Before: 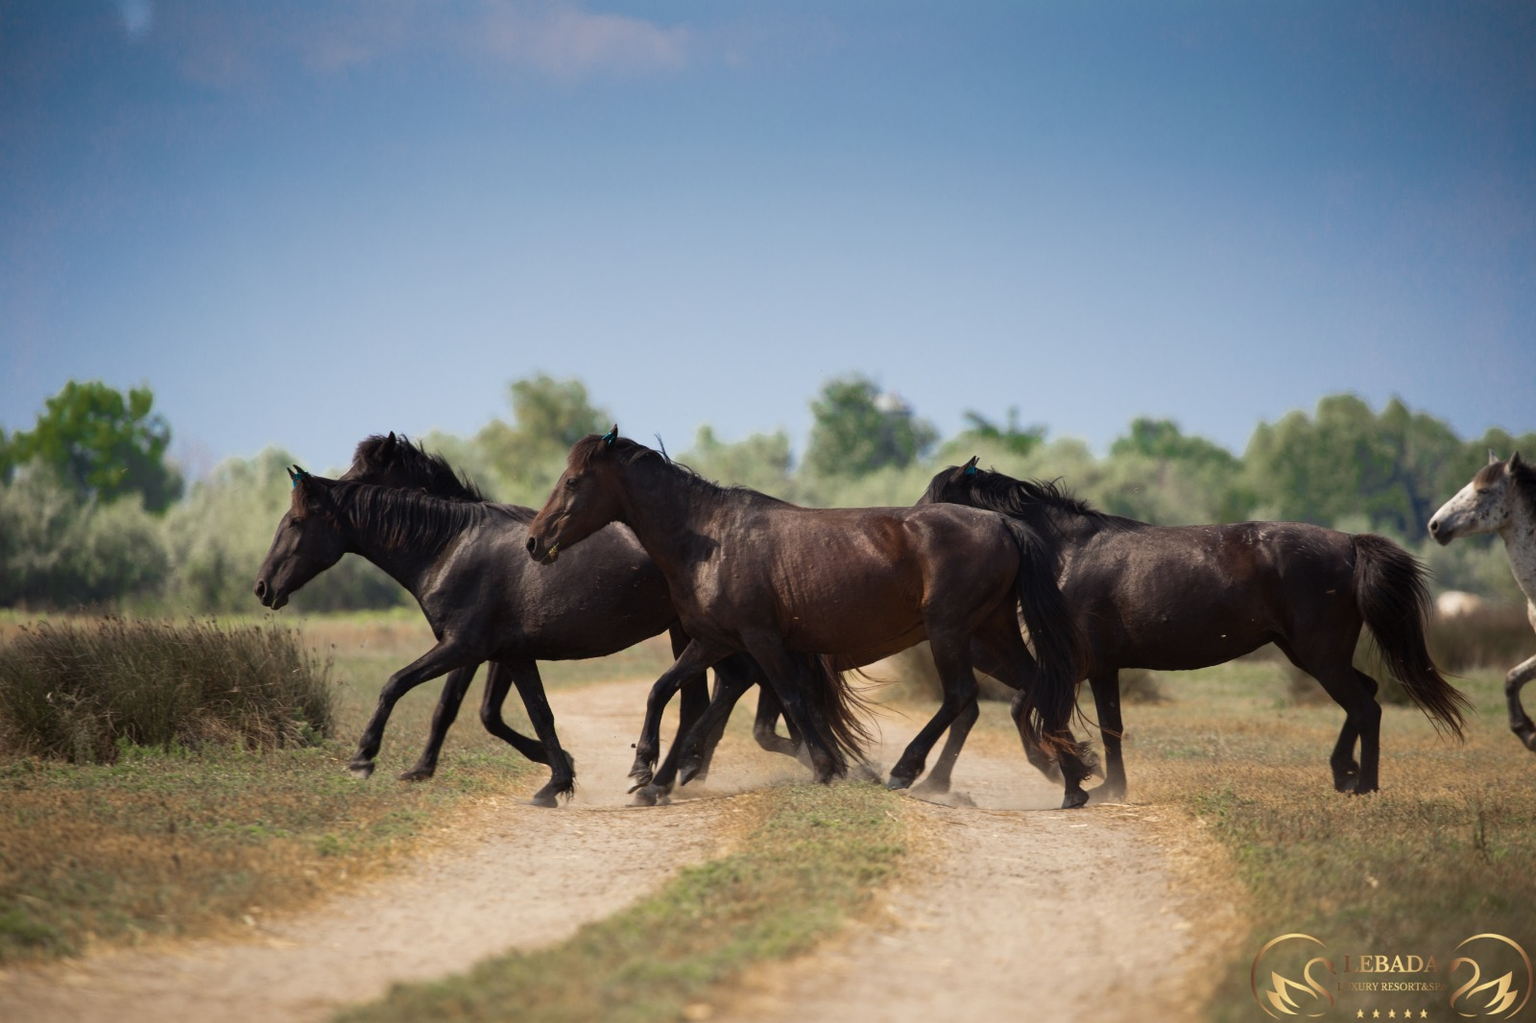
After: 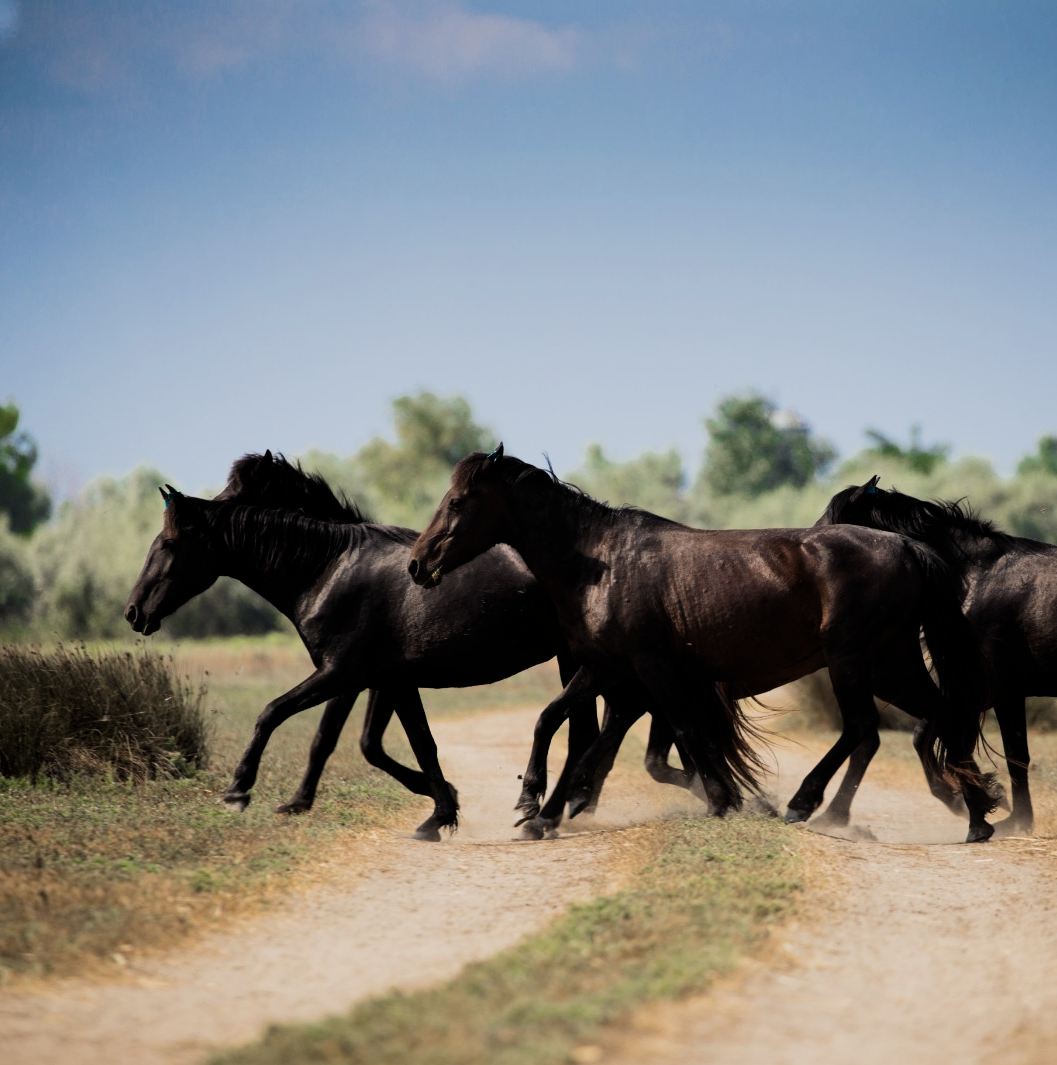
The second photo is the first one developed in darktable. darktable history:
crop and rotate: left 8.792%, right 25.126%
filmic rgb: black relative exposure -5 EV, white relative exposure 3.97 EV, hardness 2.89, contrast 1.388, highlights saturation mix -29.92%, contrast in shadows safe
